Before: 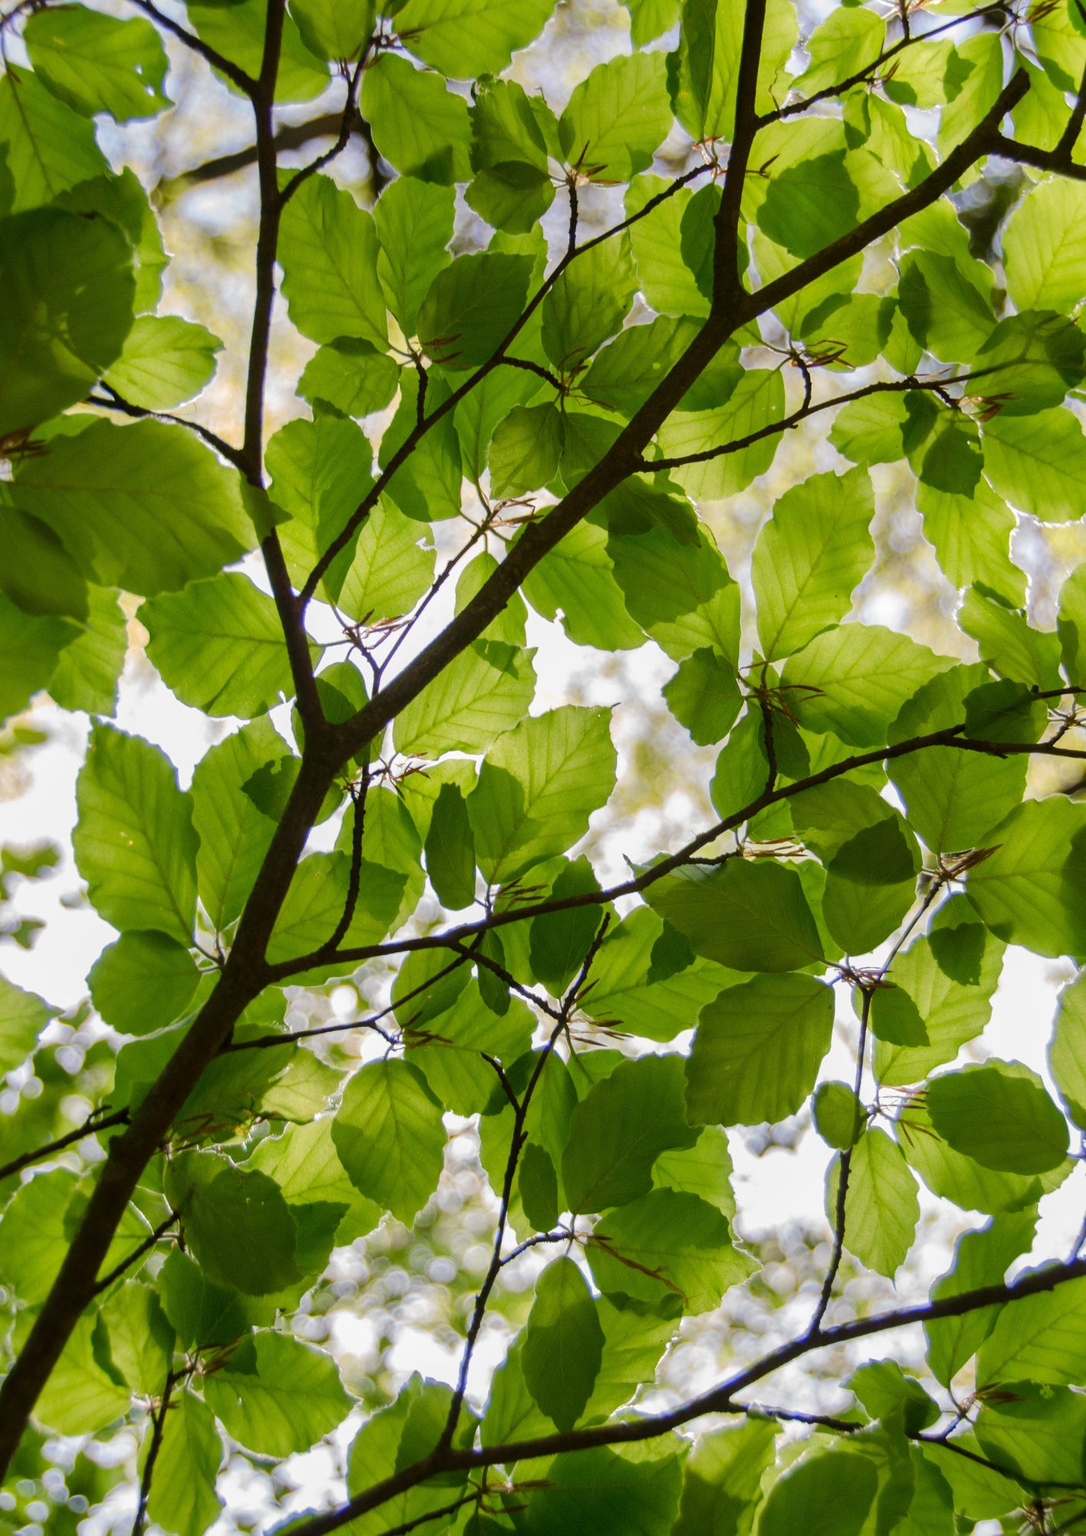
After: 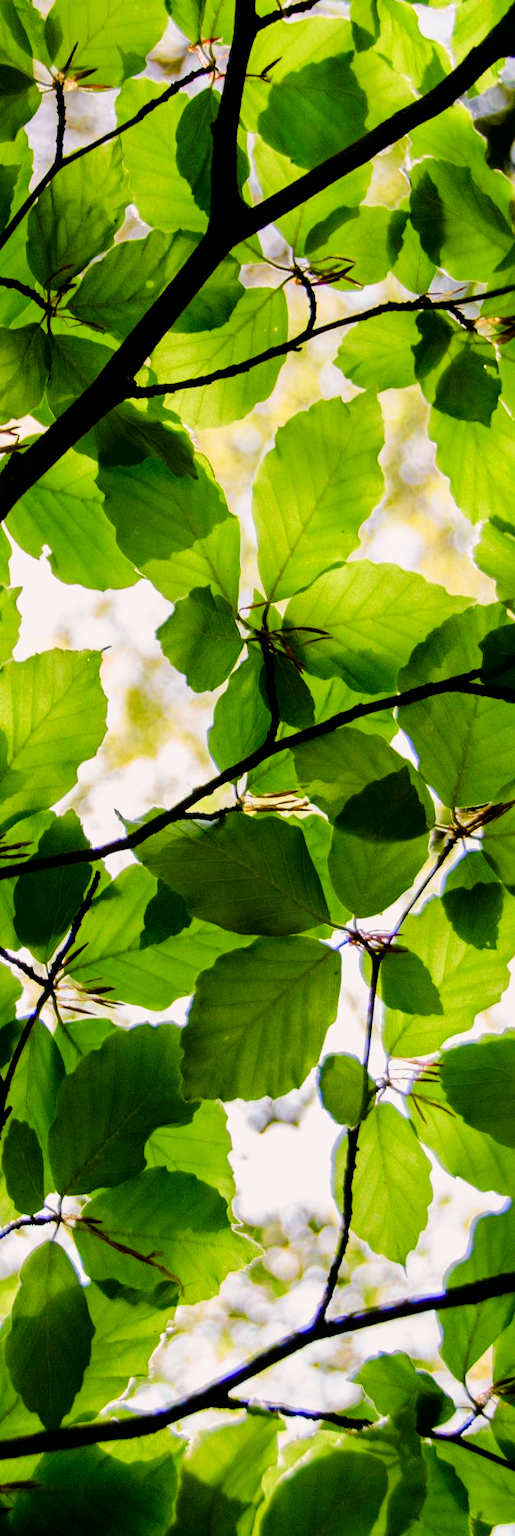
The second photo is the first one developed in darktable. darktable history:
crop: left 47.628%, top 6.643%, right 7.874%
color correction: highlights a* 3.22, highlights b* 1.93, saturation 1.19
color balance rgb: perceptual saturation grading › global saturation 20%, perceptual saturation grading › highlights -25%, perceptual saturation grading › shadows 50%
tone curve: curves: ch0 [(0, 0) (0.035, 0.011) (0.133, 0.076) (0.285, 0.265) (0.491, 0.541) (0.617, 0.693) (0.704, 0.77) (0.794, 0.865) (0.895, 0.938) (1, 0.976)]; ch1 [(0, 0) (0.318, 0.278) (0.444, 0.427) (0.502, 0.497) (0.543, 0.547) (0.601, 0.641) (0.746, 0.764) (1, 1)]; ch2 [(0, 0) (0.316, 0.292) (0.381, 0.37) (0.423, 0.448) (0.476, 0.482) (0.502, 0.5) (0.543, 0.547) (0.587, 0.613) (0.642, 0.672) (0.704, 0.727) (0.865, 0.827) (1, 0.951)], color space Lab, independent channels, preserve colors none
filmic rgb: black relative exposure -4.93 EV, white relative exposure 2.84 EV, hardness 3.72
